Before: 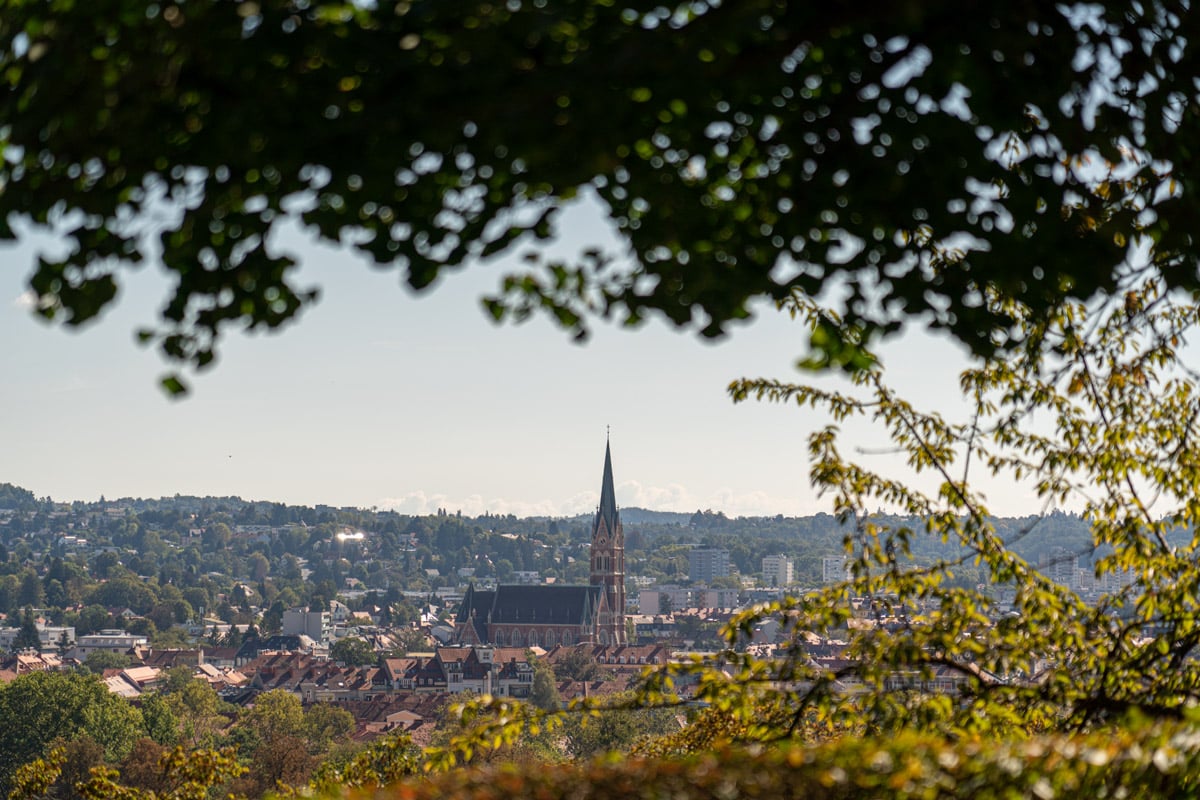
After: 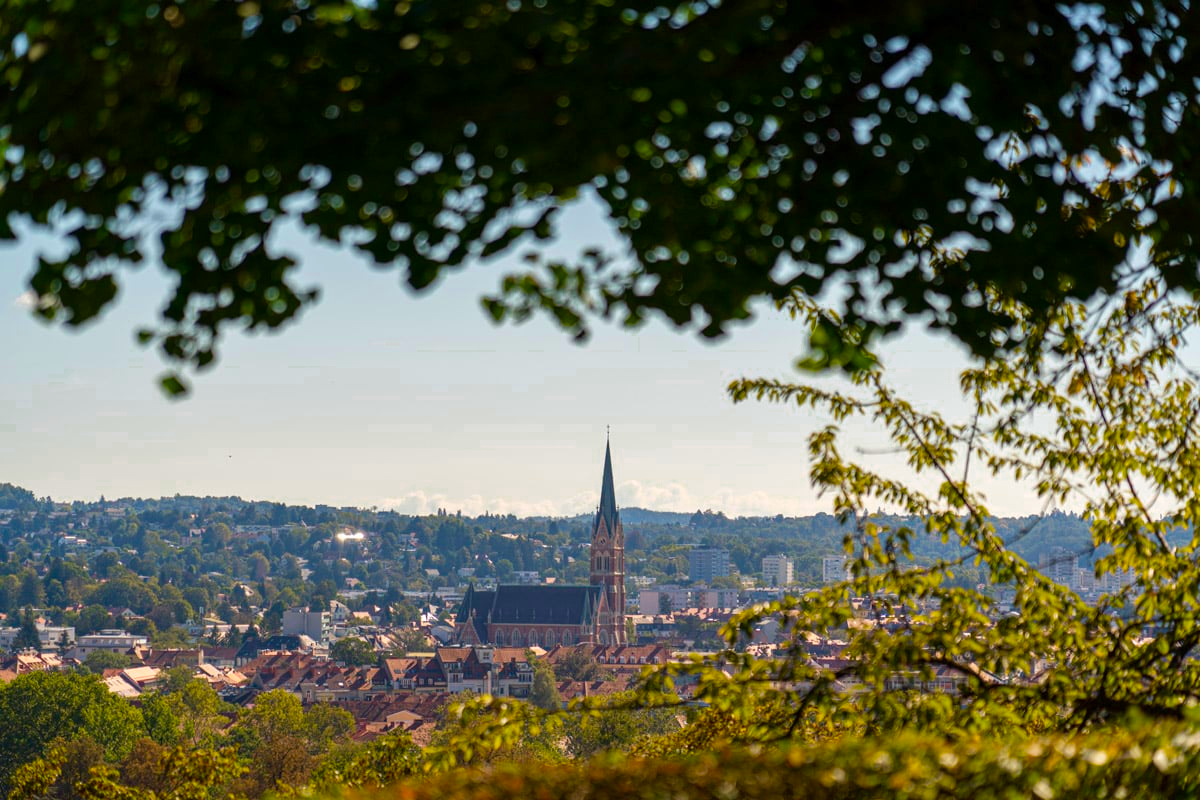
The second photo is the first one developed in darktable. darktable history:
color zones: curves: ch0 [(0, 0.558) (0.143, 0.548) (0.286, 0.447) (0.429, 0.259) (0.571, 0.5) (0.714, 0.5) (0.857, 0.593) (1, 0.558)]; ch1 [(0, 0.543) (0.01, 0.544) (0.12, 0.492) (0.248, 0.458) (0.5, 0.534) (0.748, 0.5) (0.99, 0.469) (1, 0.543)]; ch2 [(0, 0.507) (0.143, 0.522) (0.286, 0.505) (0.429, 0.5) (0.571, 0.5) (0.714, 0.5) (0.857, 0.5) (1, 0.507)]
velvia: strength 51%, mid-tones bias 0.51
